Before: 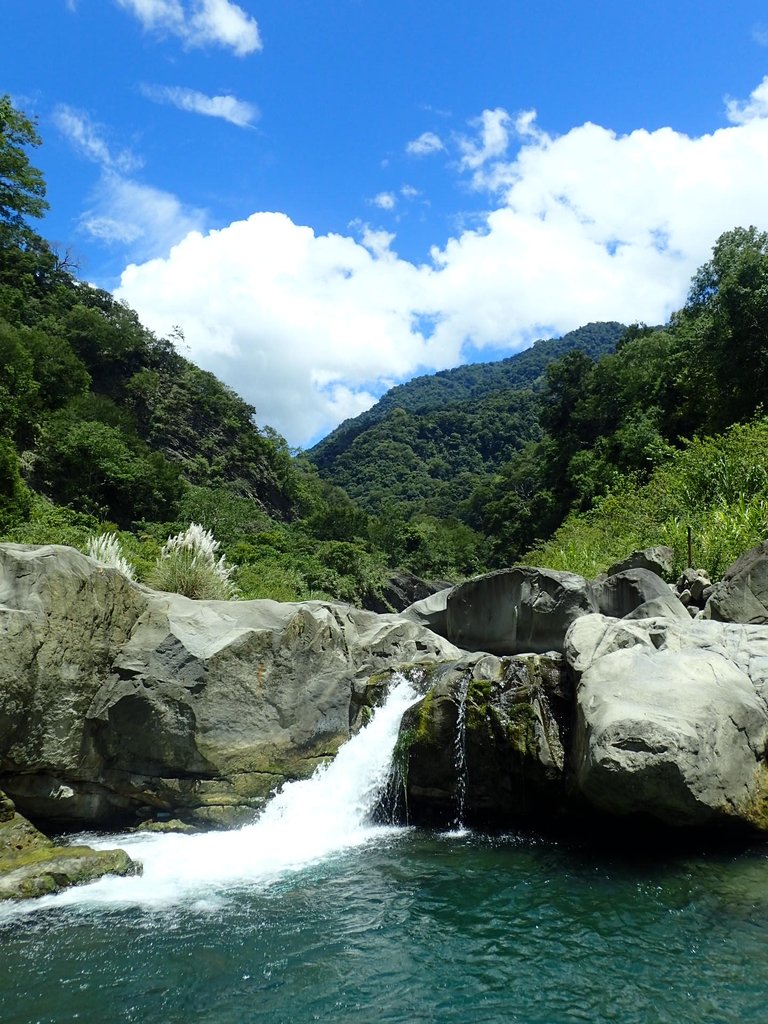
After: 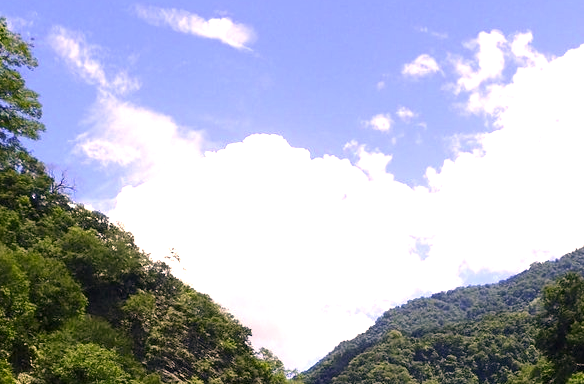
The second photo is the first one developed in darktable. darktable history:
color correction: highlights a* 21.12, highlights b* 19.54
tone equalizer: on, module defaults
exposure: exposure 0.921 EV, compensate highlight preservation false
crop: left 0.558%, top 7.649%, right 23.292%, bottom 54.835%
